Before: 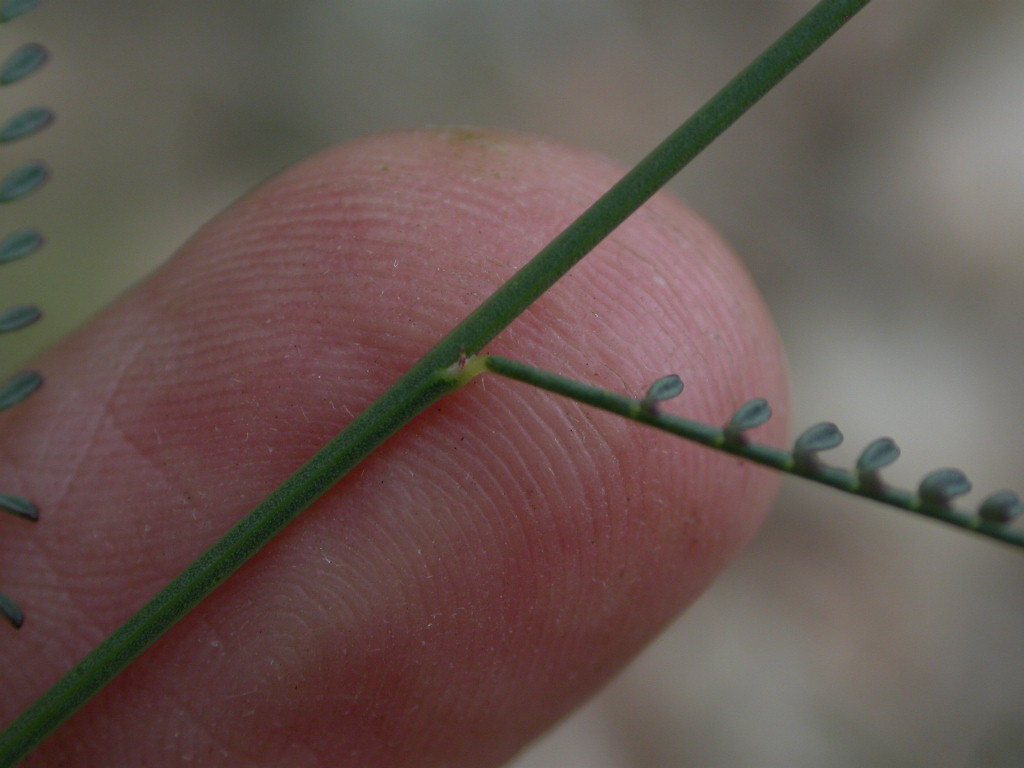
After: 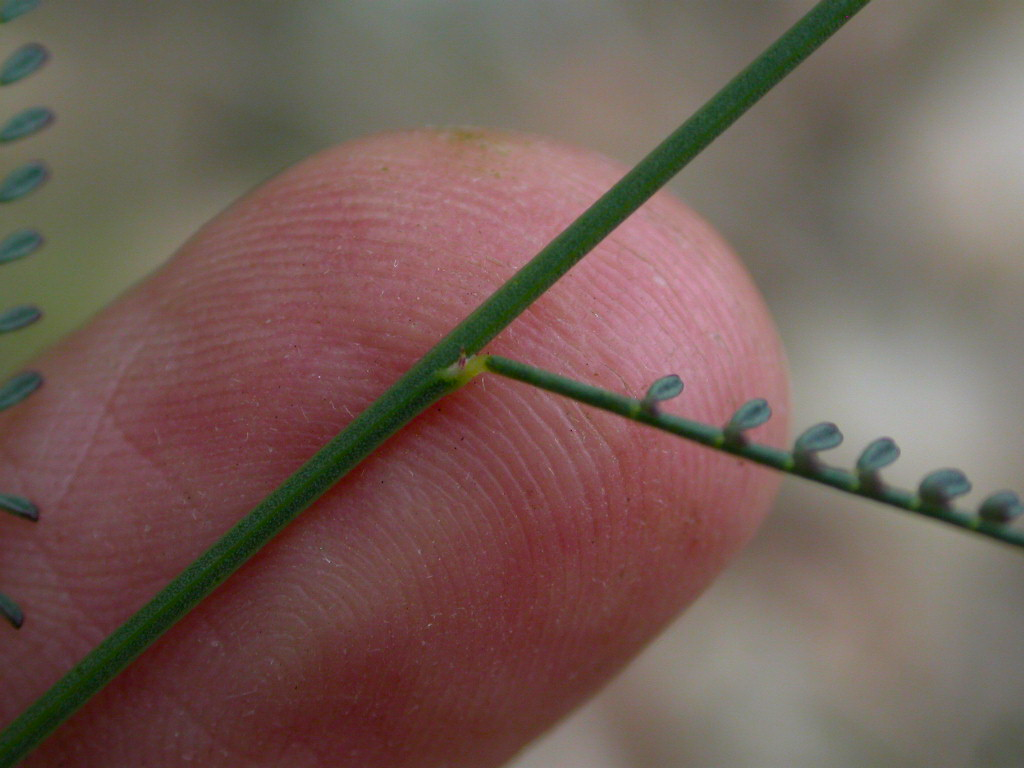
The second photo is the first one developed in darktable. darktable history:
color balance rgb: highlights gain › chroma 0.208%, highlights gain › hue 330.82°, perceptual saturation grading › global saturation 19.78%, global vibrance 22.31%
tone equalizer: -8 EV -0.394 EV, -7 EV -0.423 EV, -6 EV -0.297 EV, -5 EV -0.192 EV, -3 EV 0.216 EV, -2 EV 0.35 EV, -1 EV 0.4 EV, +0 EV 0.436 EV
